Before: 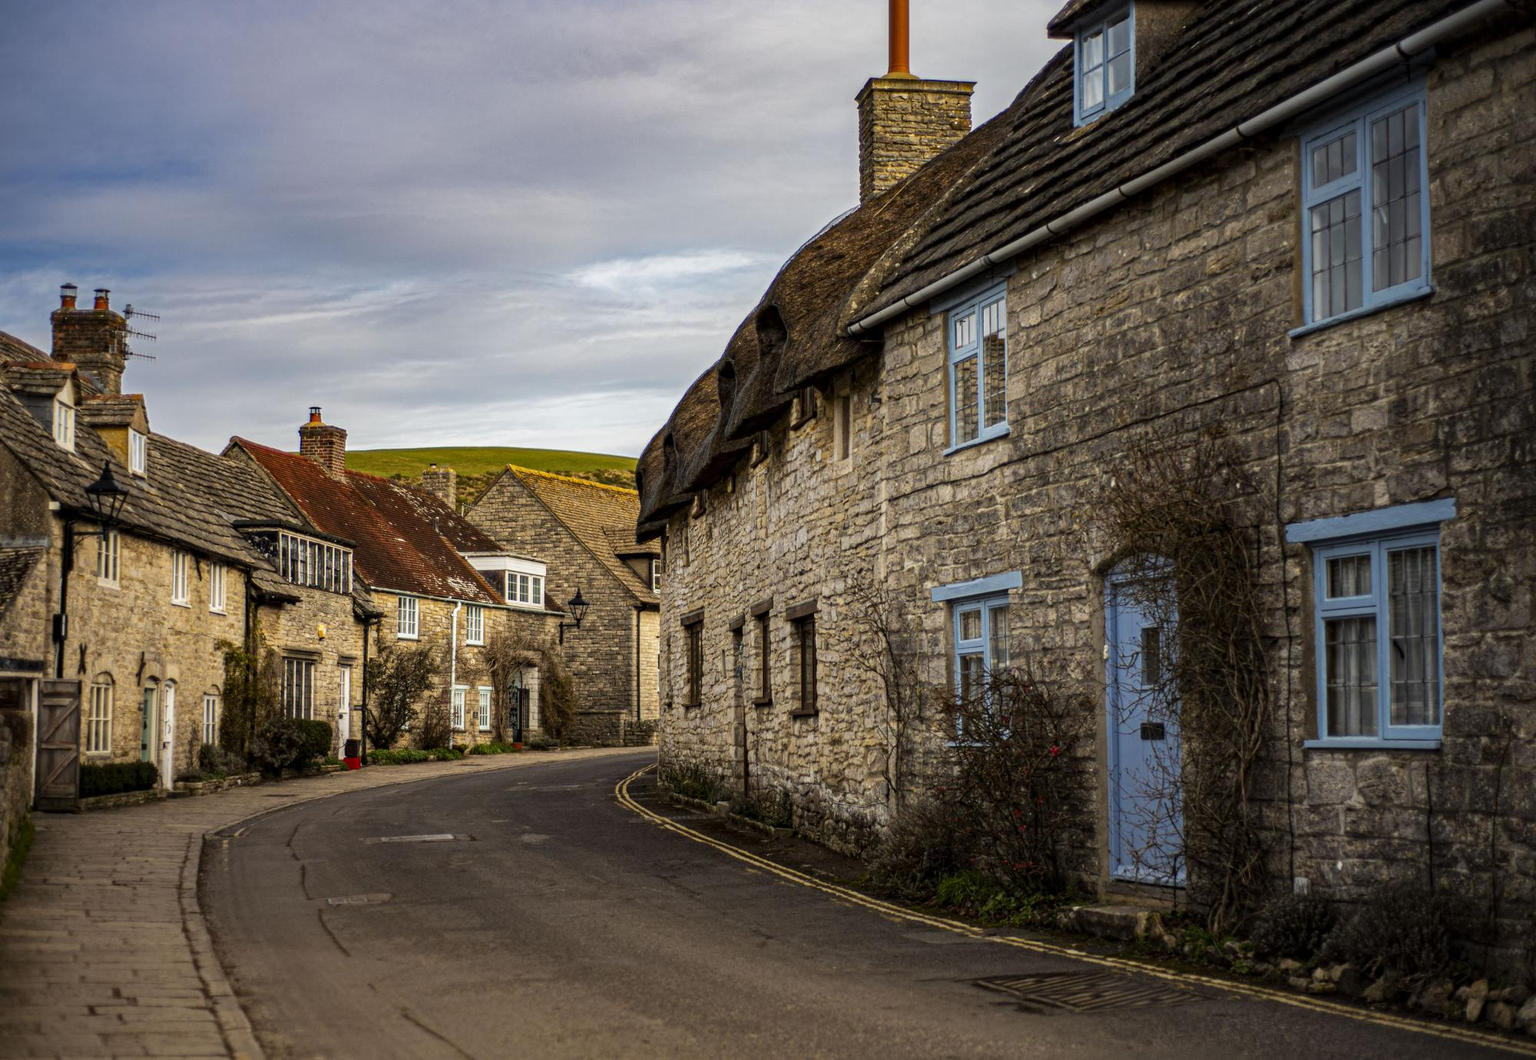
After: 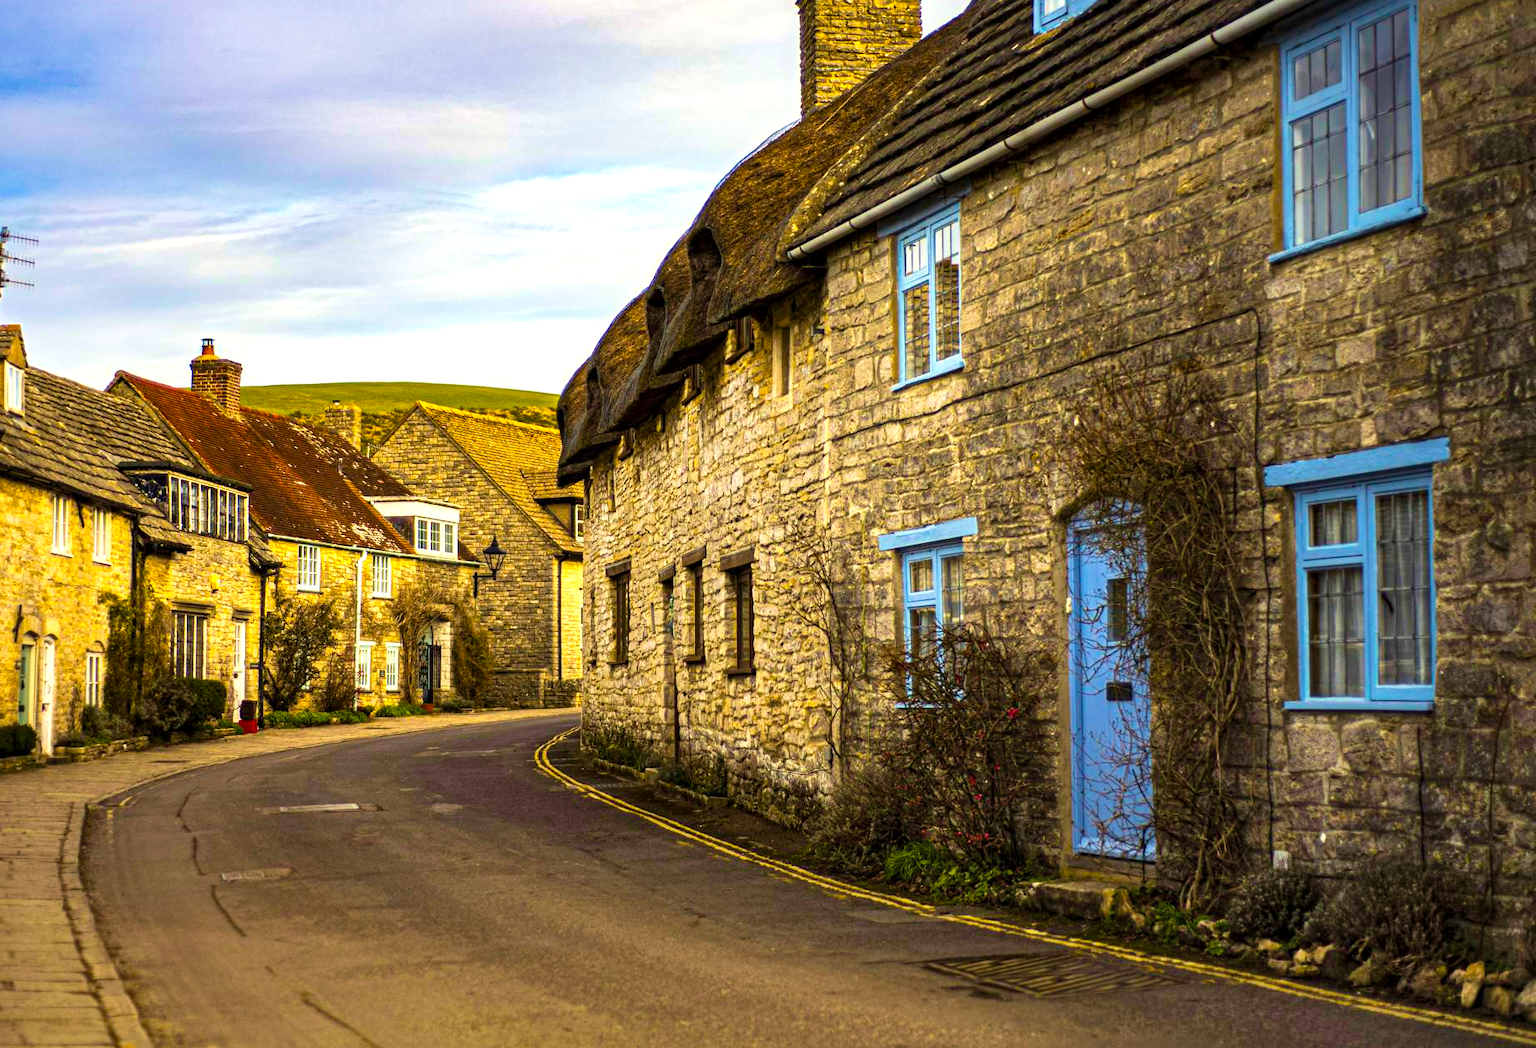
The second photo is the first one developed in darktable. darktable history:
color balance rgb: highlights gain › luminance 6.207%, highlights gain › chroma 2.535%, highlights gain › hue 89.68°, perceptual saturation grading › global saturation 24.951%, global vibrance 59.265%
crop and rotate: left 8.132%, top 9.086%
base curve: curves: ch0 [(0, 0) (0.557, 0.834) (1, 1)]
velvia: strength 36.65%
shadows and highlights: radius 46.51, white point adjustment 6.56, compress 79.54%, soften with gaussian
